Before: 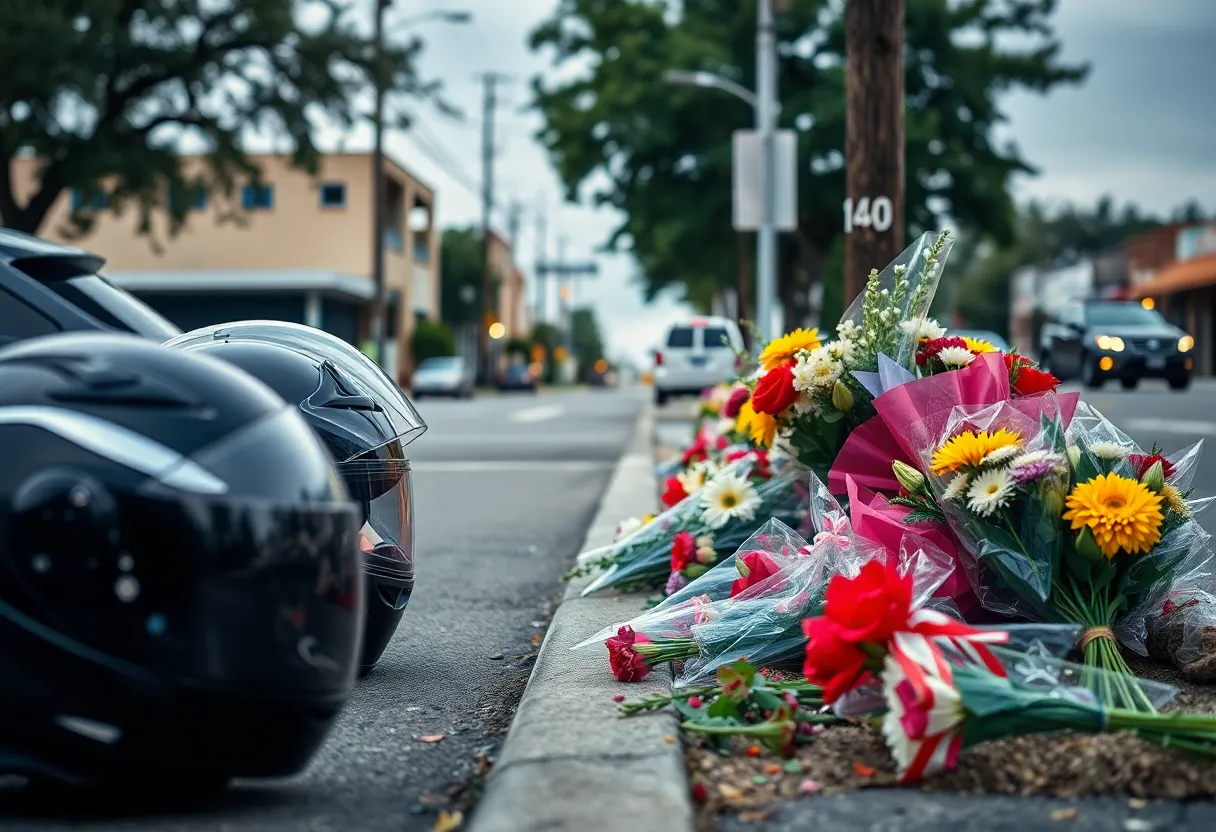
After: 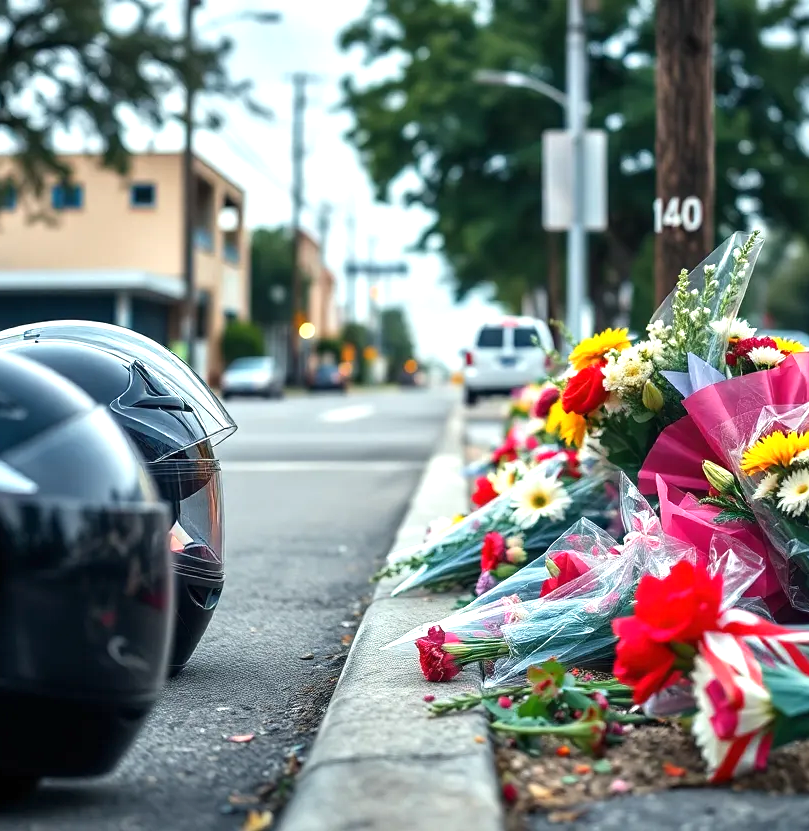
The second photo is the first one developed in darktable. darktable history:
exposure: black level correction 0, exposure 0.7 EV, compensate highlight preservation false
crop and rotate: left 15.633%, right 17.811%
